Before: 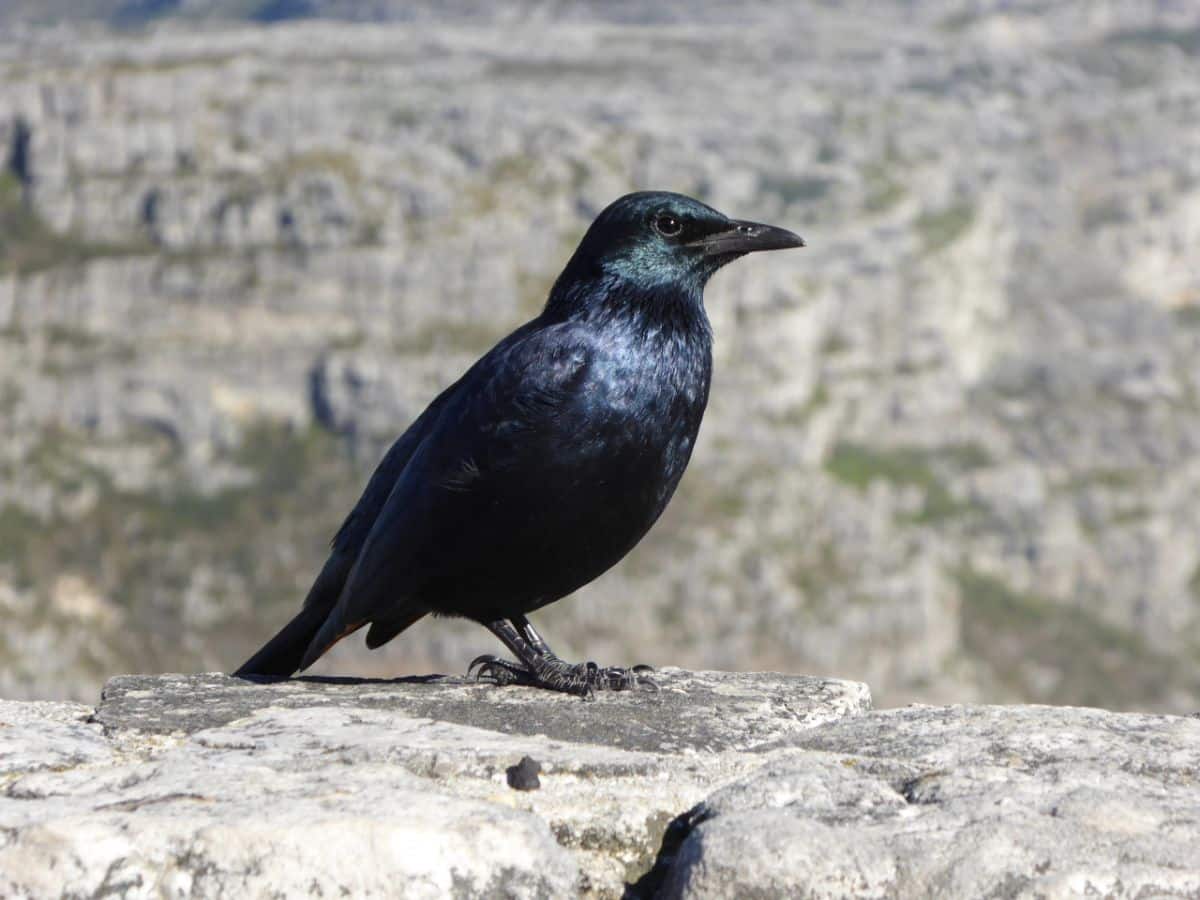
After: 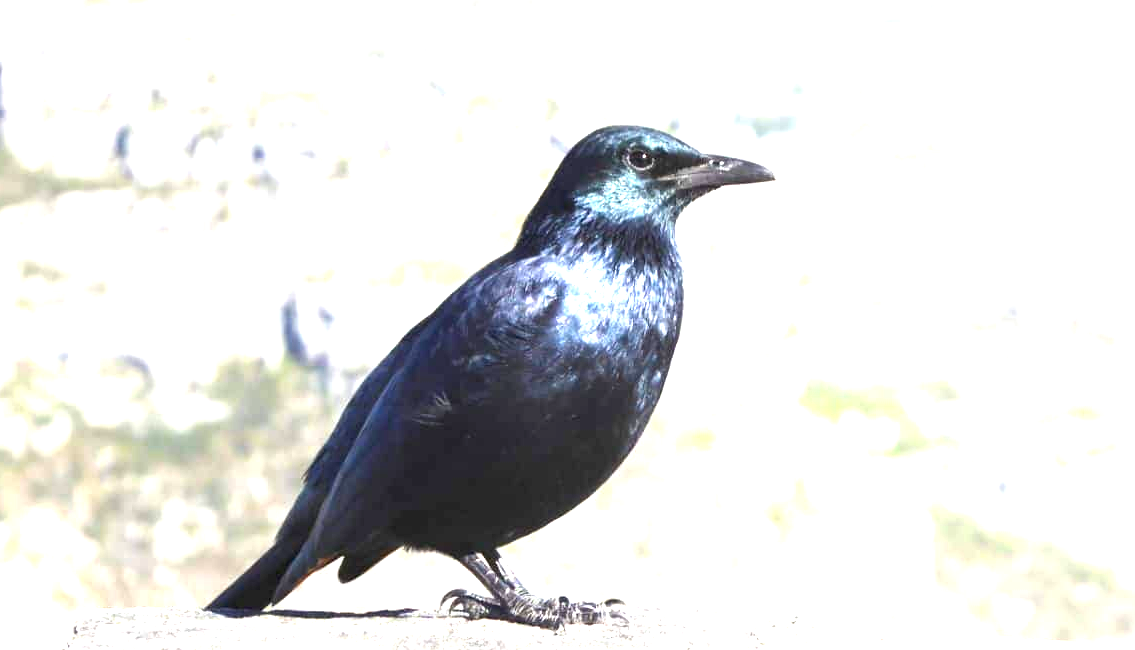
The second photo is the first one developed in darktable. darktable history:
exposure: black level correction 0, exposure 2.293 EV, compensate highlight preservation false
crop: left 2.38%, top 7.358%, right 2.985%, bottom 20.316%
